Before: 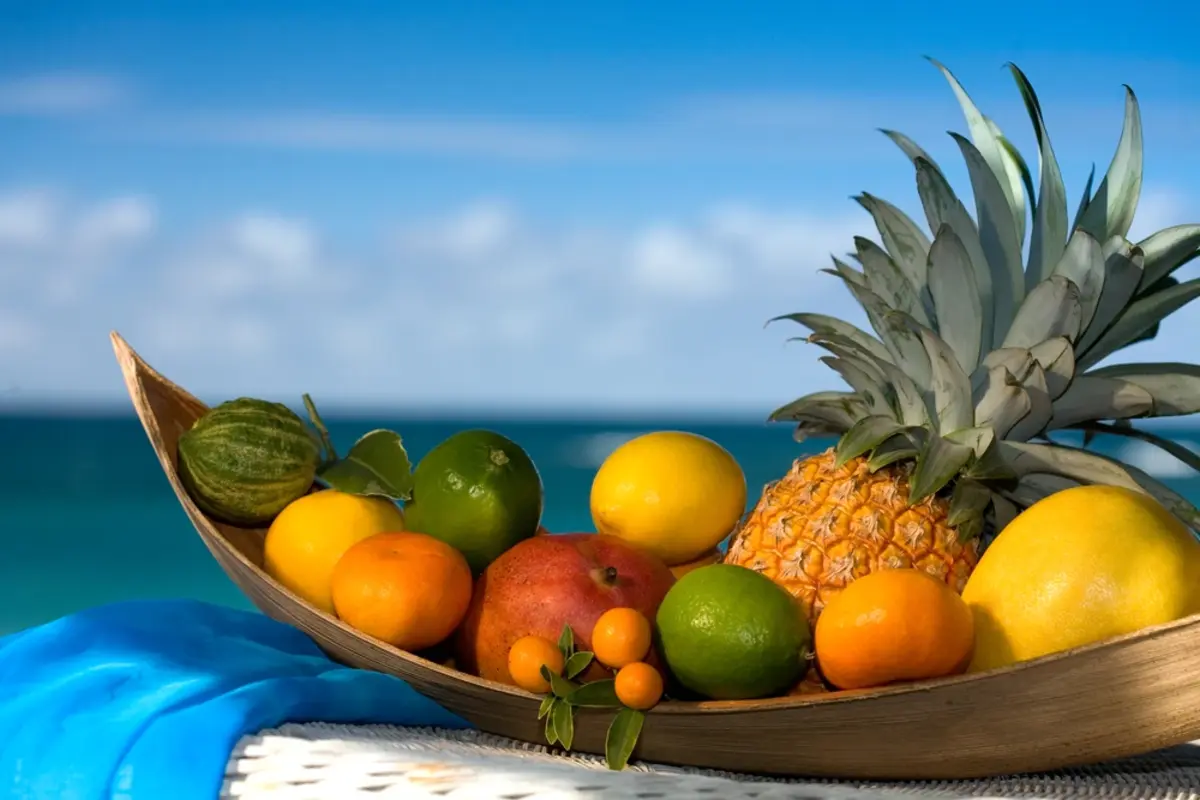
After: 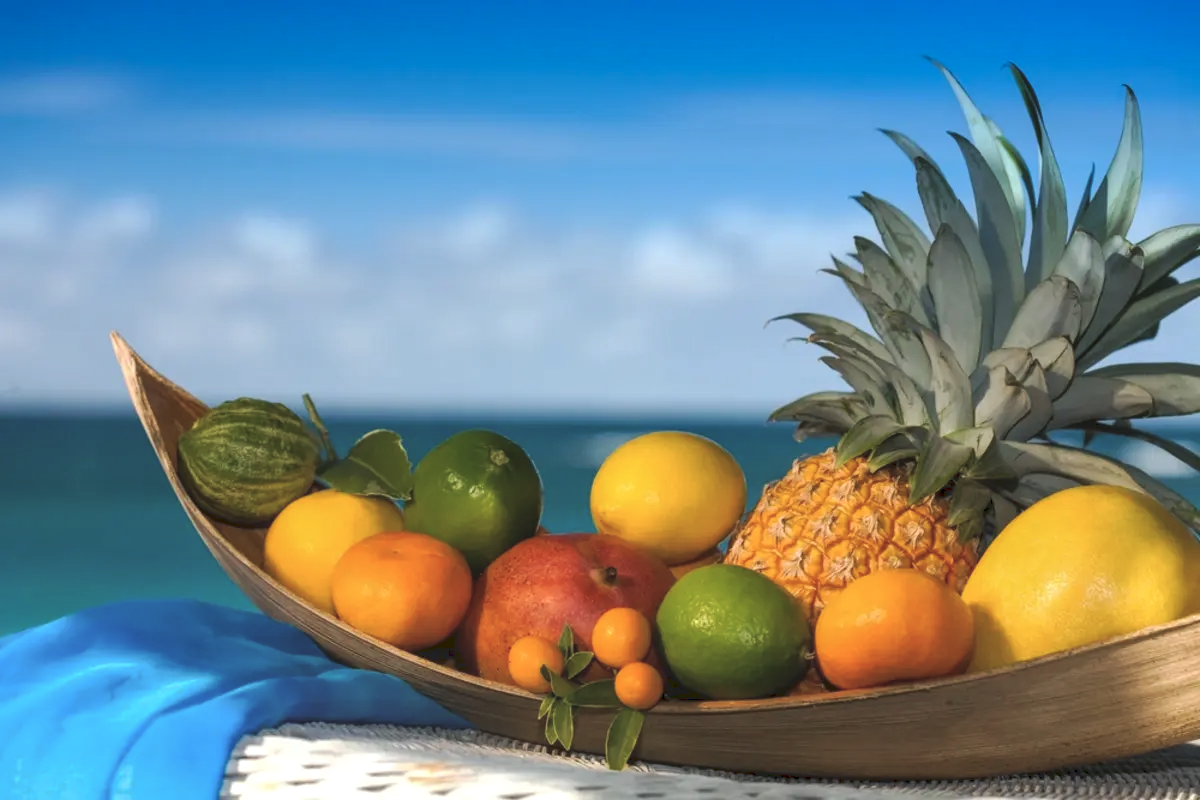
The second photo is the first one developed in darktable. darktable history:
tone curve: curves: ch0 [(0, 0) (0.003, 0.125) (0.011, 0.139) (0.025, 0.155) (0.044, 0.174) (0.069, 0.192) (0.1, 0.211) (0.136, 0.234) (0.177, 0.262) (0.224, 0.296) (0.277, 0.337) (0.335, 0.385) (0.399, 0.436) (0.468, 0.5) (0.543, 0.573) (0.623, 0.644) (0.709, 0.713) (0.801, 0.791) (0.898, 0.881) (1, 1)], preserve colors none
graduated density: density 2.02 EV, hardness 44%, rotation 0.374°, offset 8.21, hue 208.8°, saturation 97%
local contrast: on, module defaults
